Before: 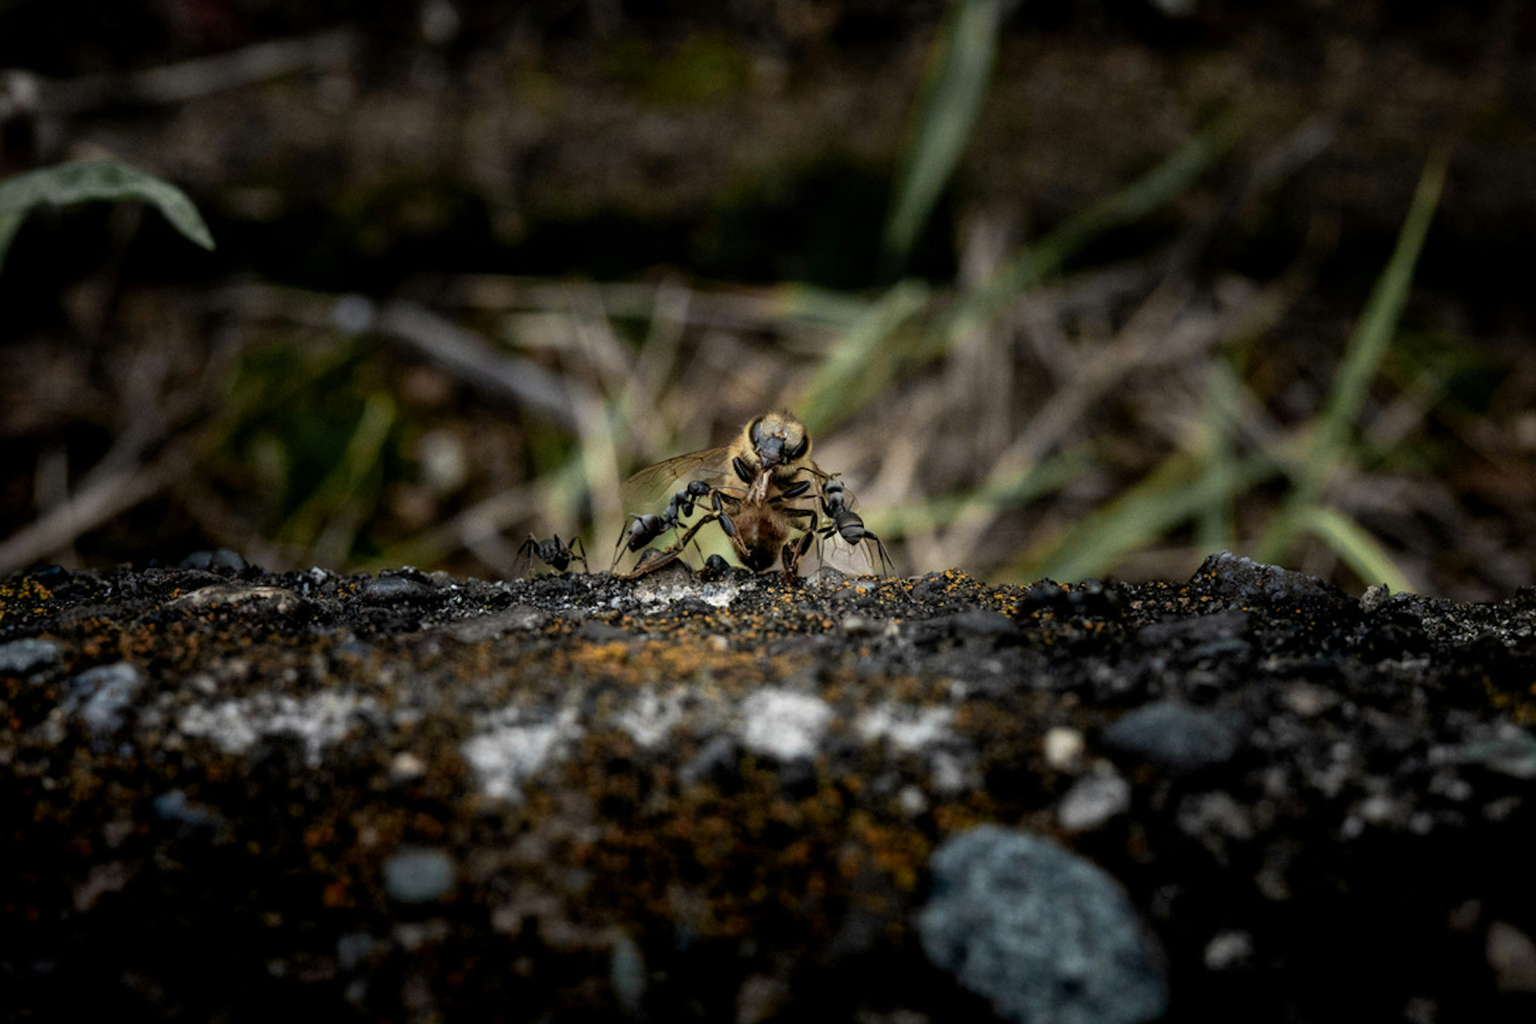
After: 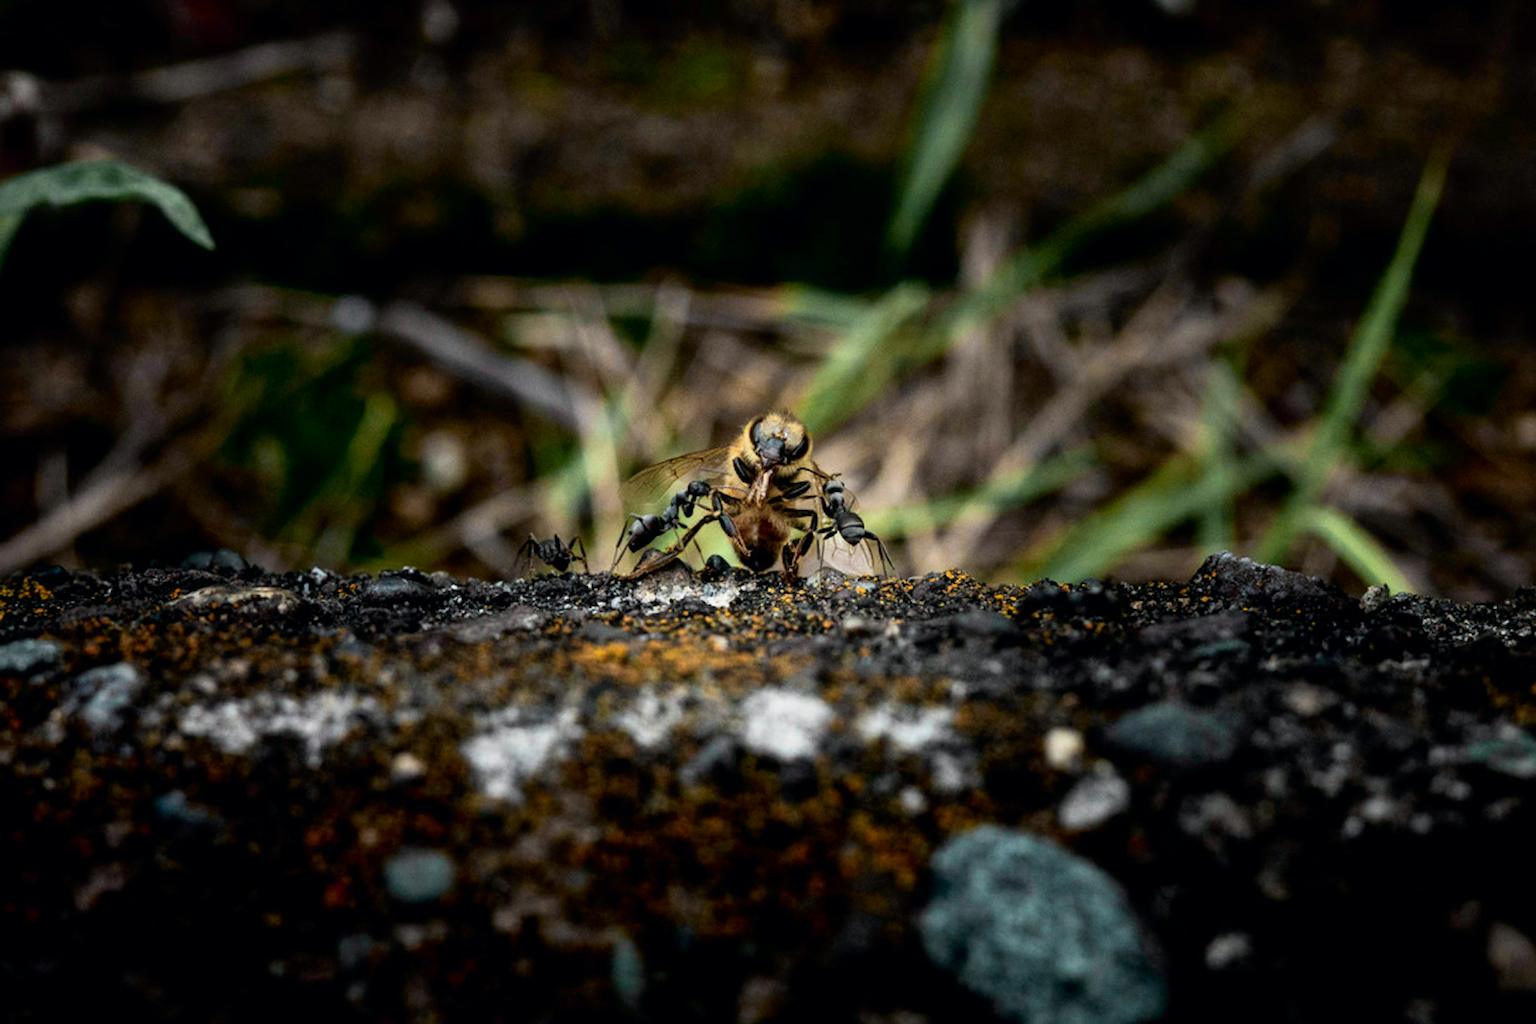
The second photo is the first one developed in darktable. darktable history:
tone curve: curves: ch0 [(0, 0) (0.051, 0.03) (0.096, 0.071) (0.243, 0.246) (0.461, 0.515) (0.605, 0.692) (0.761, 0.85) (0.881, 0.933) (1, 0.984)]; ch1 [(0, 0) (0.1, 0.038) (0.318, 0.243) (0.431, 0.384) (0.488, 0.475) (0.499, 0.499) (0.534, 0.546) (0.567, 0.592) (0.601, 0.632) (0.734, 0.809) (1, 1)]; ch2 [(0, 0) (0.297, 0.257) (0.414, 0.379) (0.453, 0.45) (0.479, 0.483) (0.504, 0.499) (0.52, 0.519) (0.541, 0.554) (0.614, 0.652) (0.817, 0.874) (1, 1)], color space Lab, independent channels, preserve colors none
